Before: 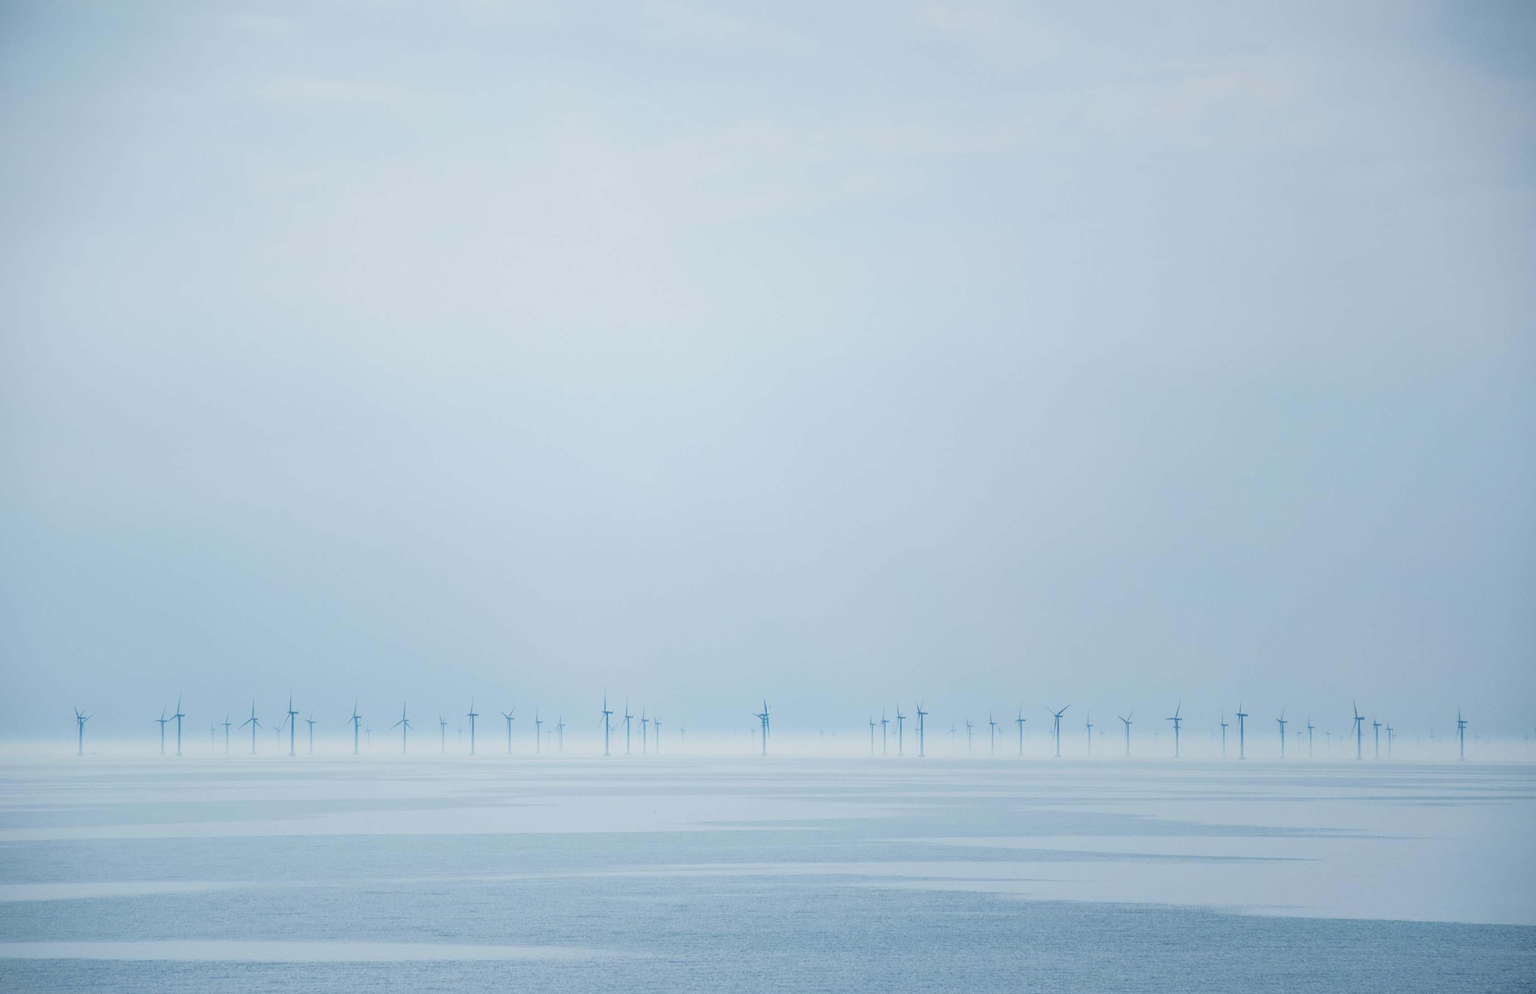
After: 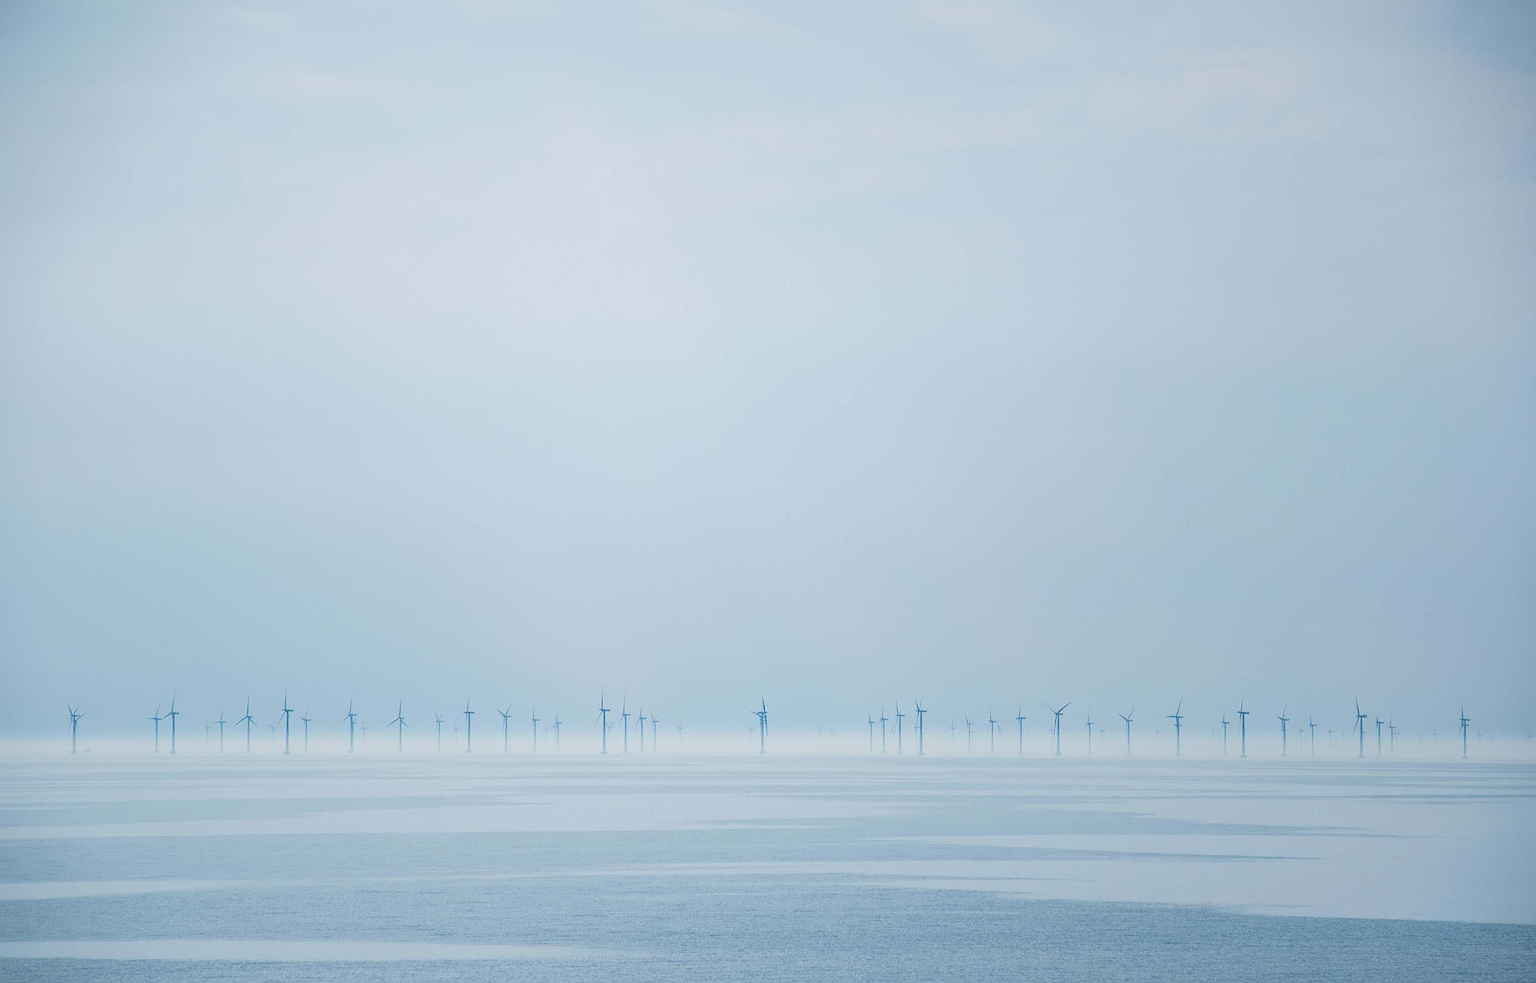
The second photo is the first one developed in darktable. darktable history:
sharpen: on, module defaults
crop: left 0.481%, top 0.752%, right 0.193%, bottom 0.953%
